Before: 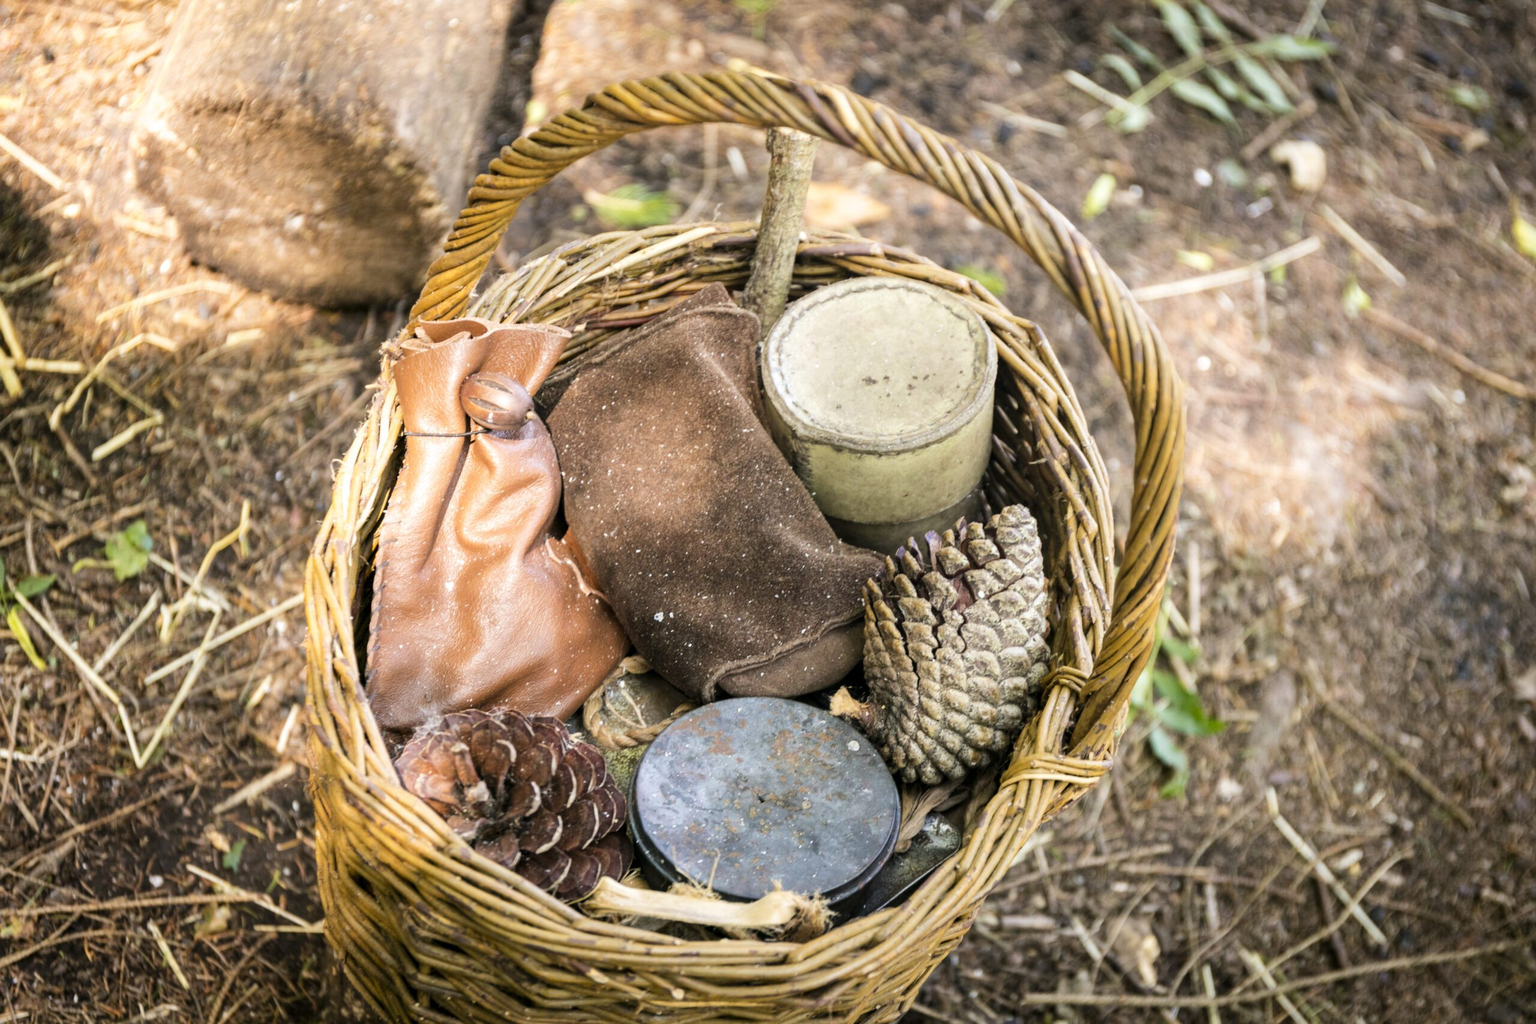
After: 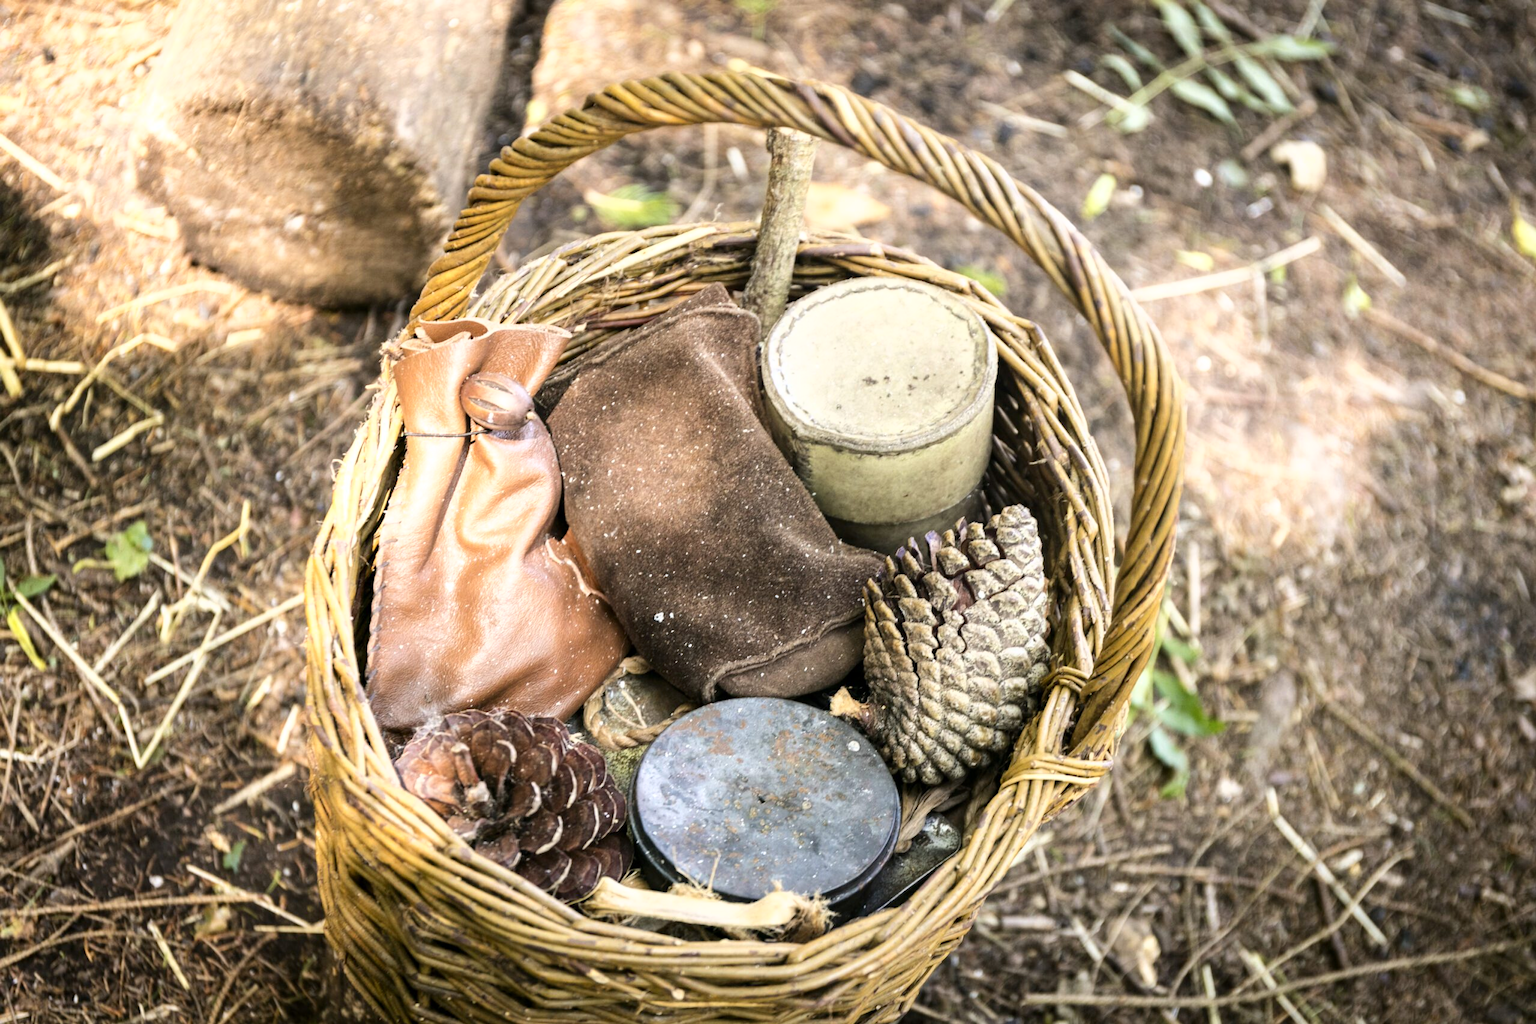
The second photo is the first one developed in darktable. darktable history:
tone curve: curves: ch0 [(0, 0) (0.003, 0.002) (0.011, 0.009) (0.025, 0.021) (0.044, 0.037) (0.069, 0.058) (0.1, 0.083) (0.136, 0.122) (0.177, 0.165) (0.224, 0.216) (0.277, 0.277) (0.335, 0.344) (0.399, 0.418) (0.468, 0.499) (0.543, 0.586) (0.623, 0.679) (0.709, 0.779) (0.801, 0.877) (0.898, 0.977) (1, 1)], color space Lab, independent channels, preserve colors none
